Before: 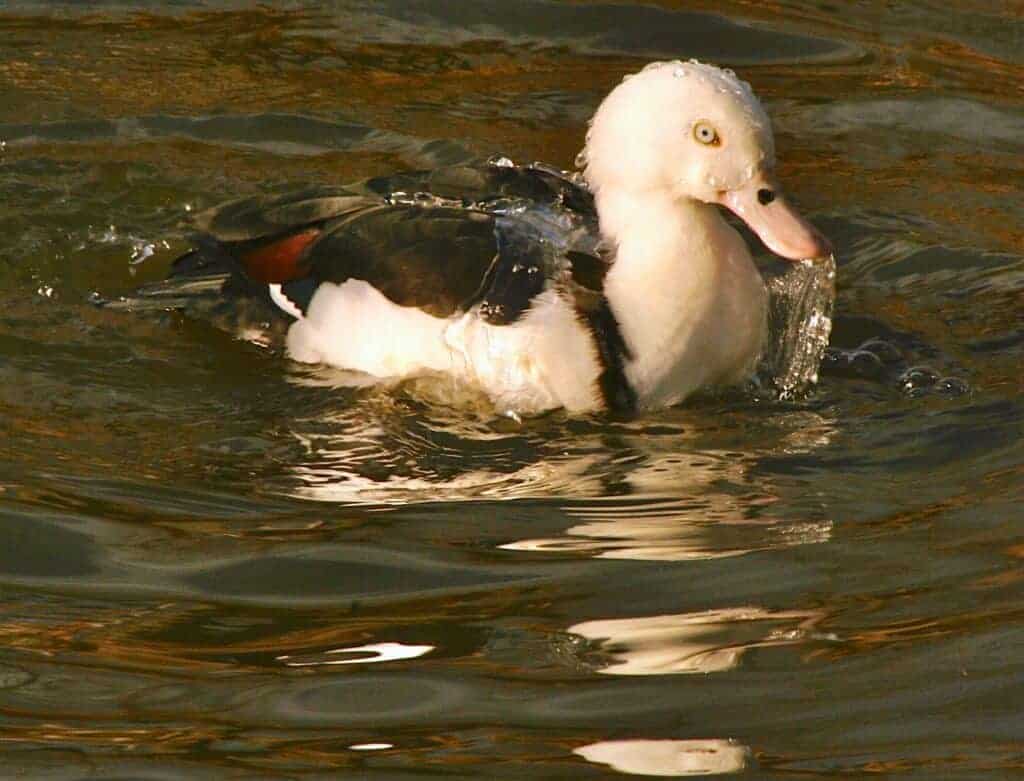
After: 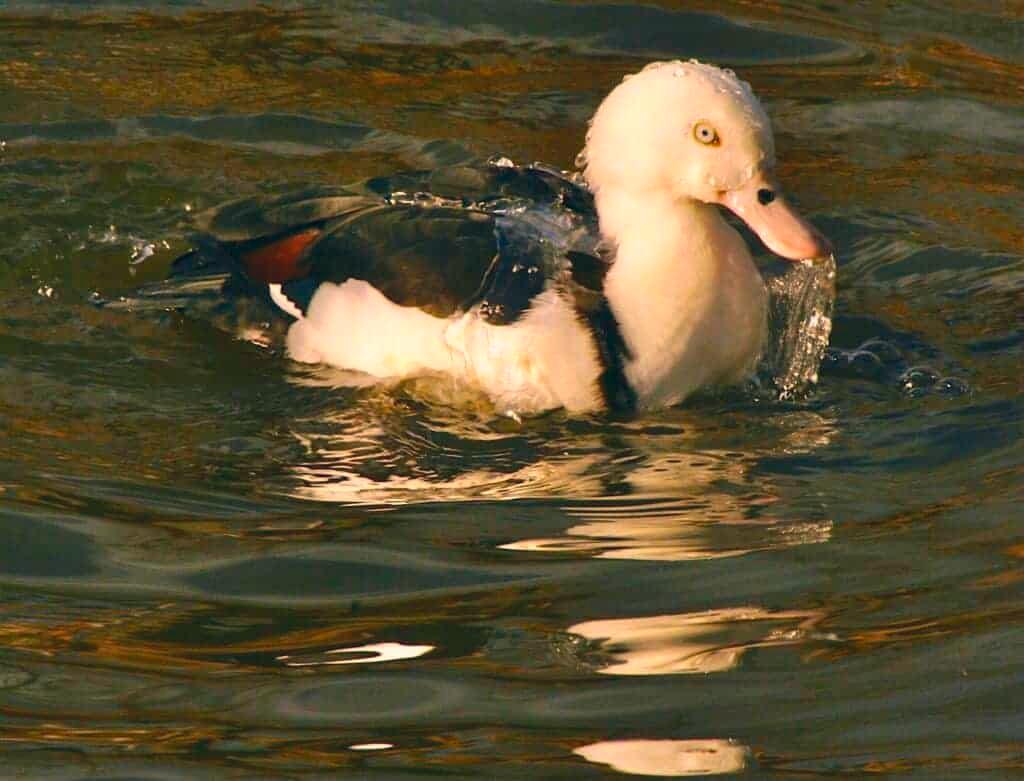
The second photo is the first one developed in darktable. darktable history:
color correction: highlights a* 10.32, highlights b* 14.66, shadows a* -9.59, shadows b* -15.02
tone equalizer: on, module defaults
